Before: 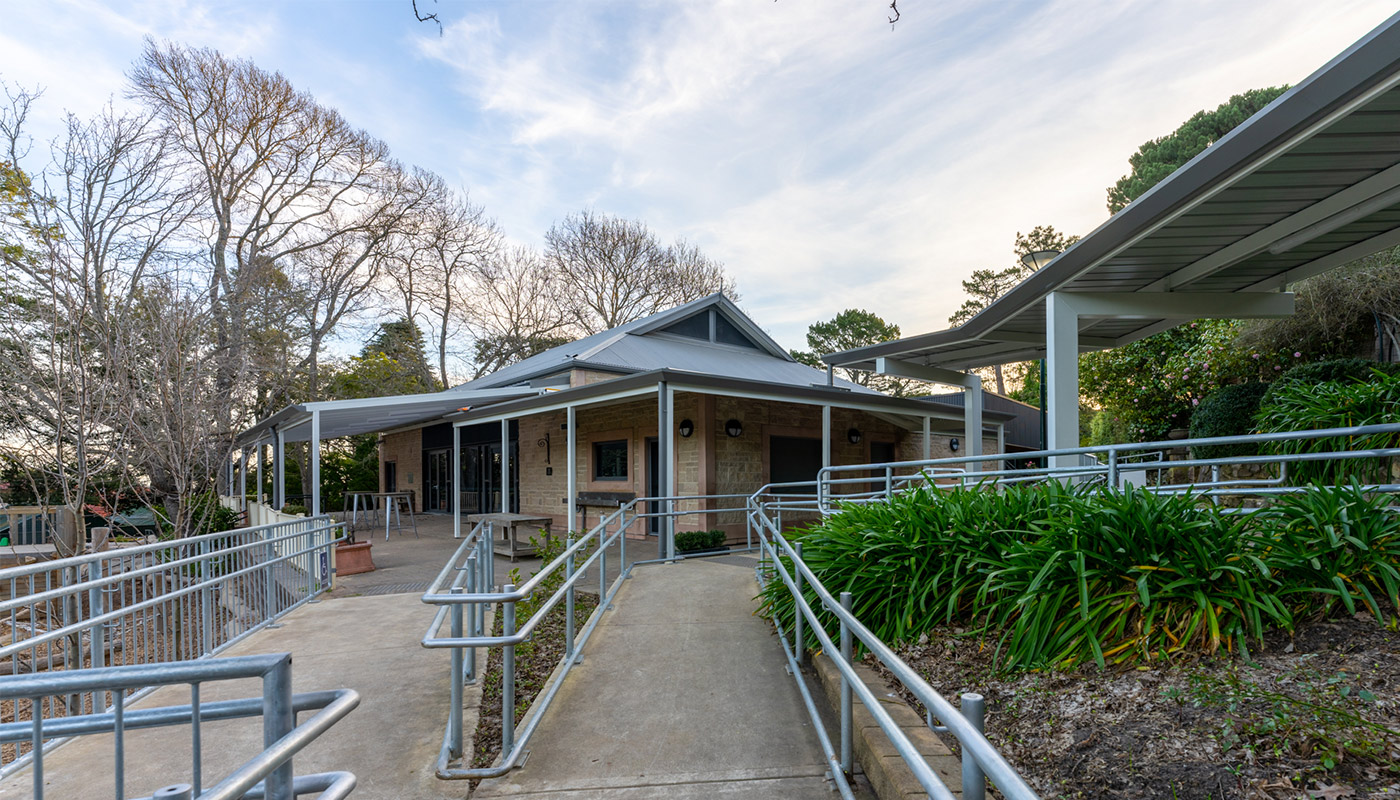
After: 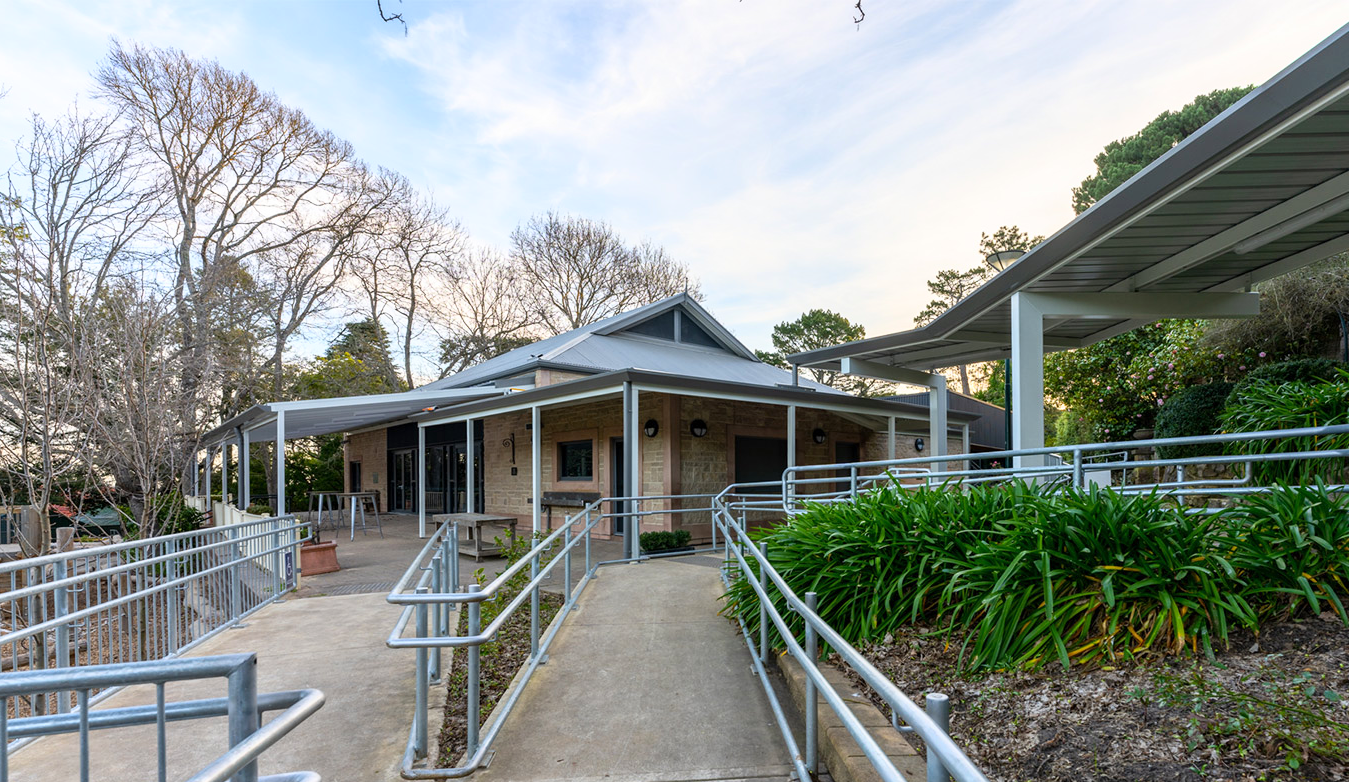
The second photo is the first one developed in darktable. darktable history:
crop and rotate: left 2.536%, right 1.107%, bottom 2.246%
base curve: curves: ch0 [(0, 0) (0.666, 0.806) (1, 1)]
